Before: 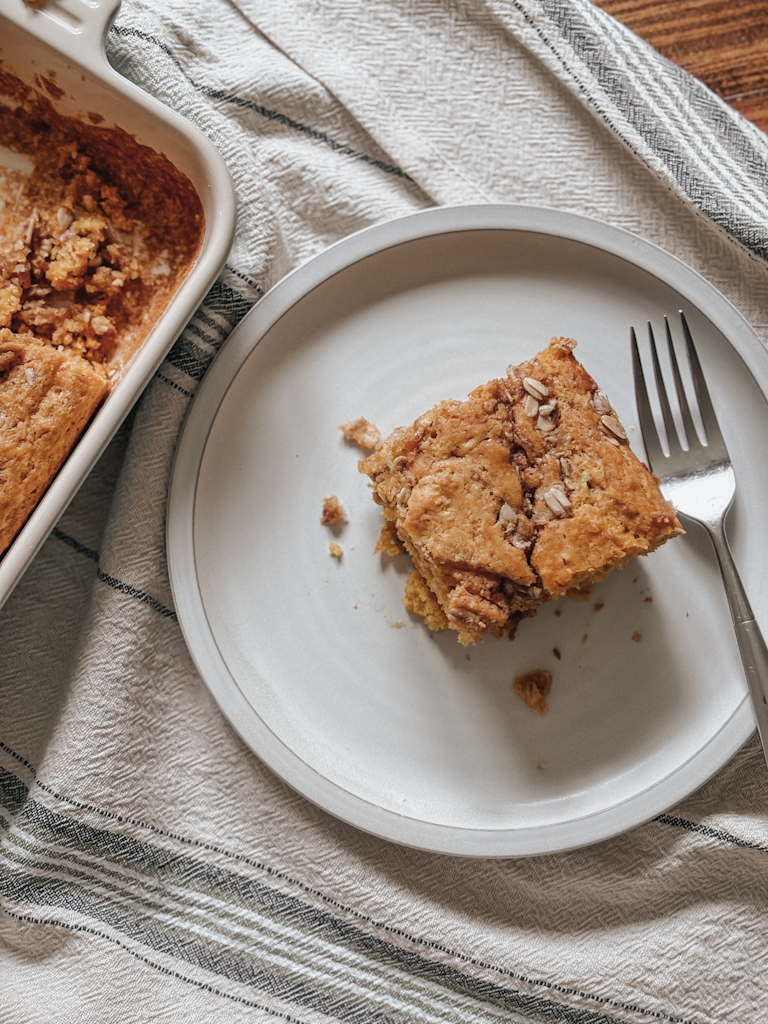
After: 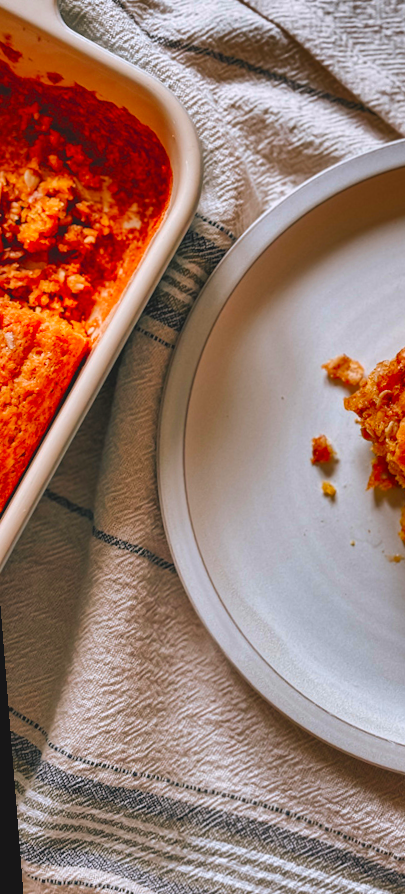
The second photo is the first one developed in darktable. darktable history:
crop: left 0.587%, right 45.588%, bottom 0.086%
rotate and perspective: rotation -4.57°, crop left 0.054, crop right 0.944, crop top 0.087, crop bottom 0.914
exposure: black level correction -0.008, exposure 0.067 EV, compensate highlight preservation false
color correction: highlights a* 1.59, highlights b* -1.7, saturation 2.48
shadows and highlights: shadows 20.91, highlights -82.73, soften with gaussian
